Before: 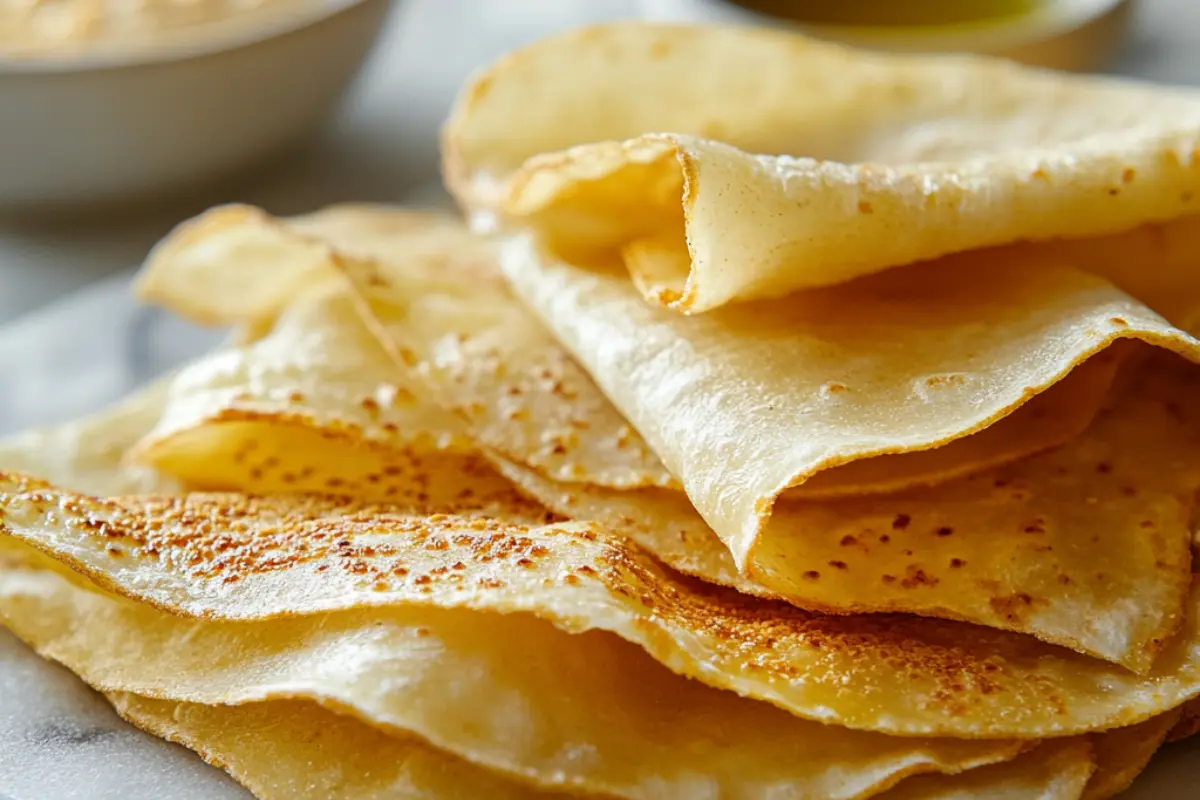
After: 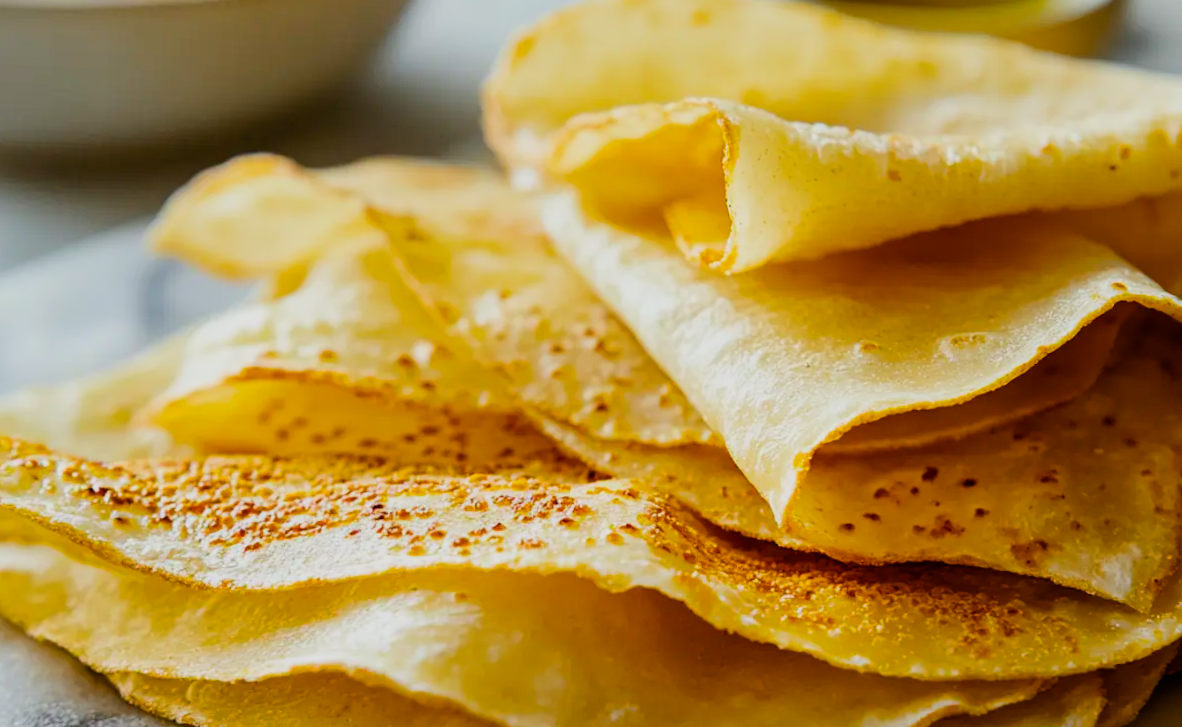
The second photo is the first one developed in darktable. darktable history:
rotate and perspective: rotation -0.013°, lens shift (vertical) -0.027, lens shift (horizontal) 0.178, crop left 0.016, crop right 0.989, crop top 0.082, crop bottom 0.918
color balance rgb: perceptual saturation grading › global saturation 30%, global vibrance 20%
filmic rgb: black relative exposure -7.65 EV, white relative exposure 4.56 EV, hardness 3.61, contrast 1.25
tone equalizer: on, module defaults
